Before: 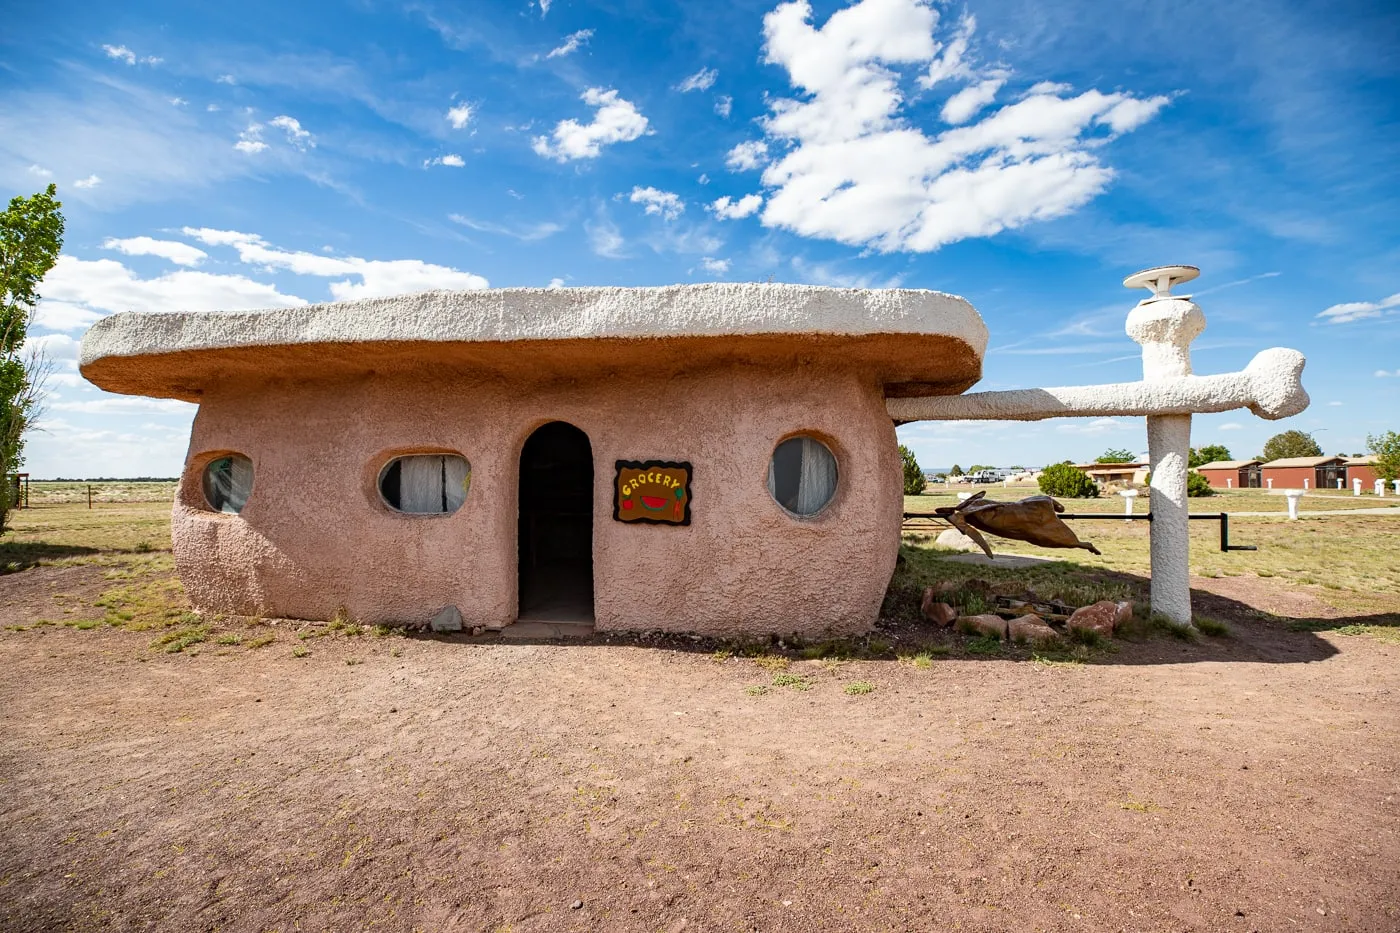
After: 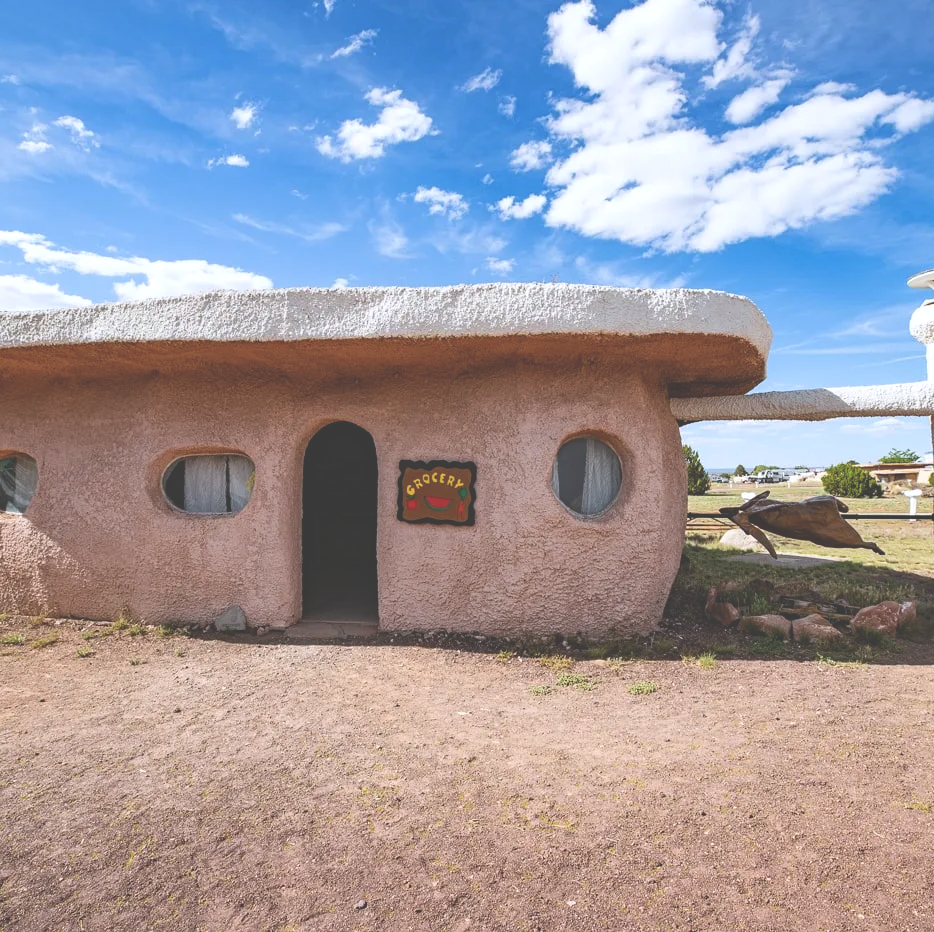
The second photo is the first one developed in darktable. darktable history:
white balance: red 0.984, blue 1.059
crop and rotate: left 15.446%, right 17.836%
exposure: black level correction -0.041, exposure 0.064 EV, compensate highlight preservation false
